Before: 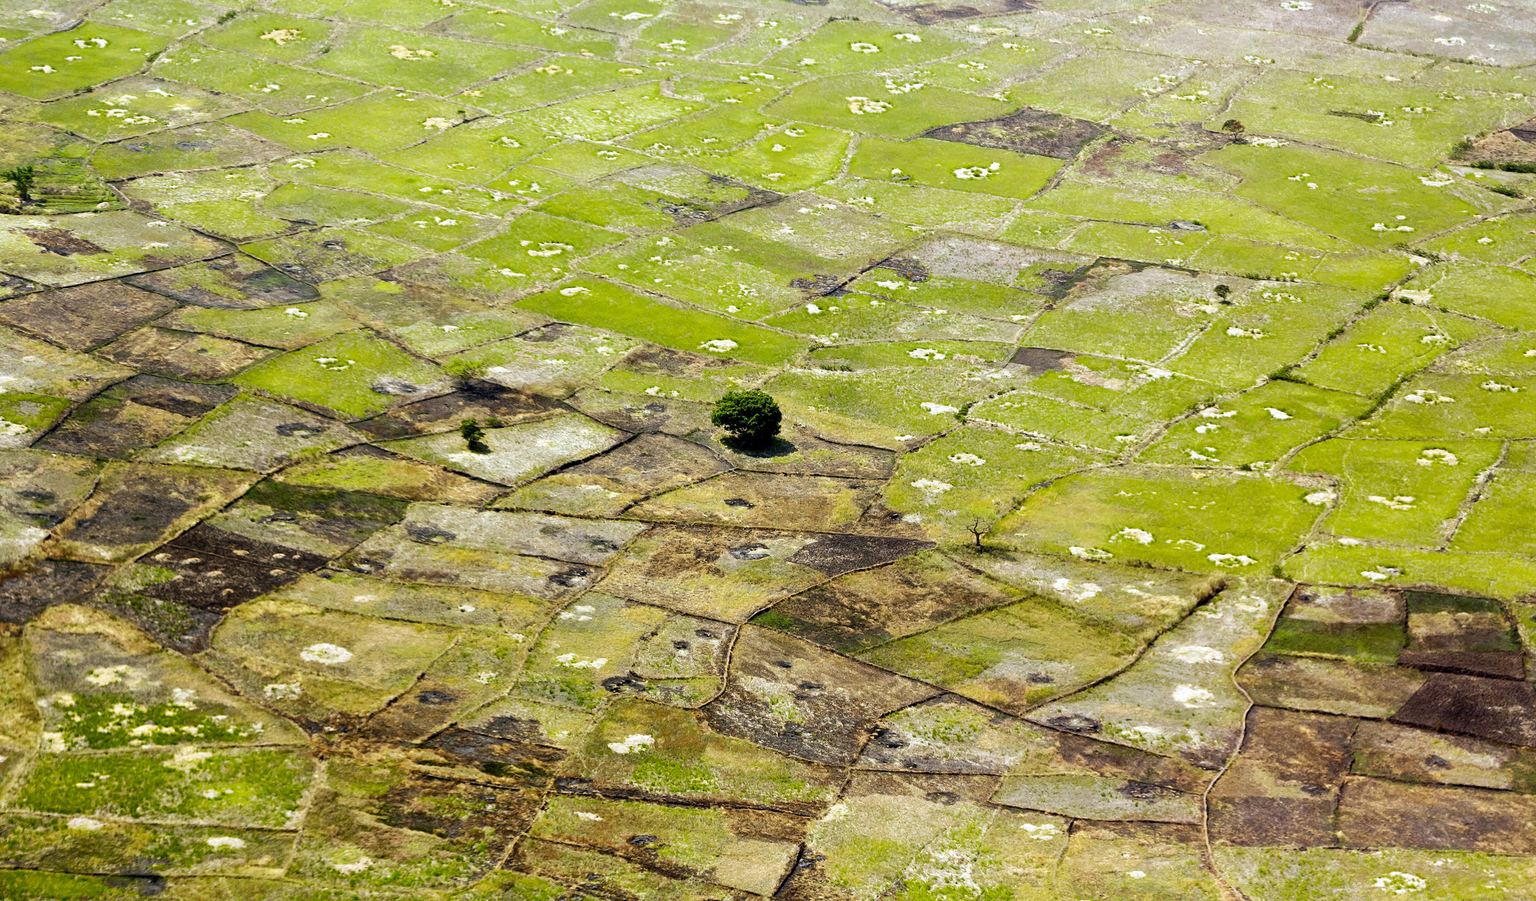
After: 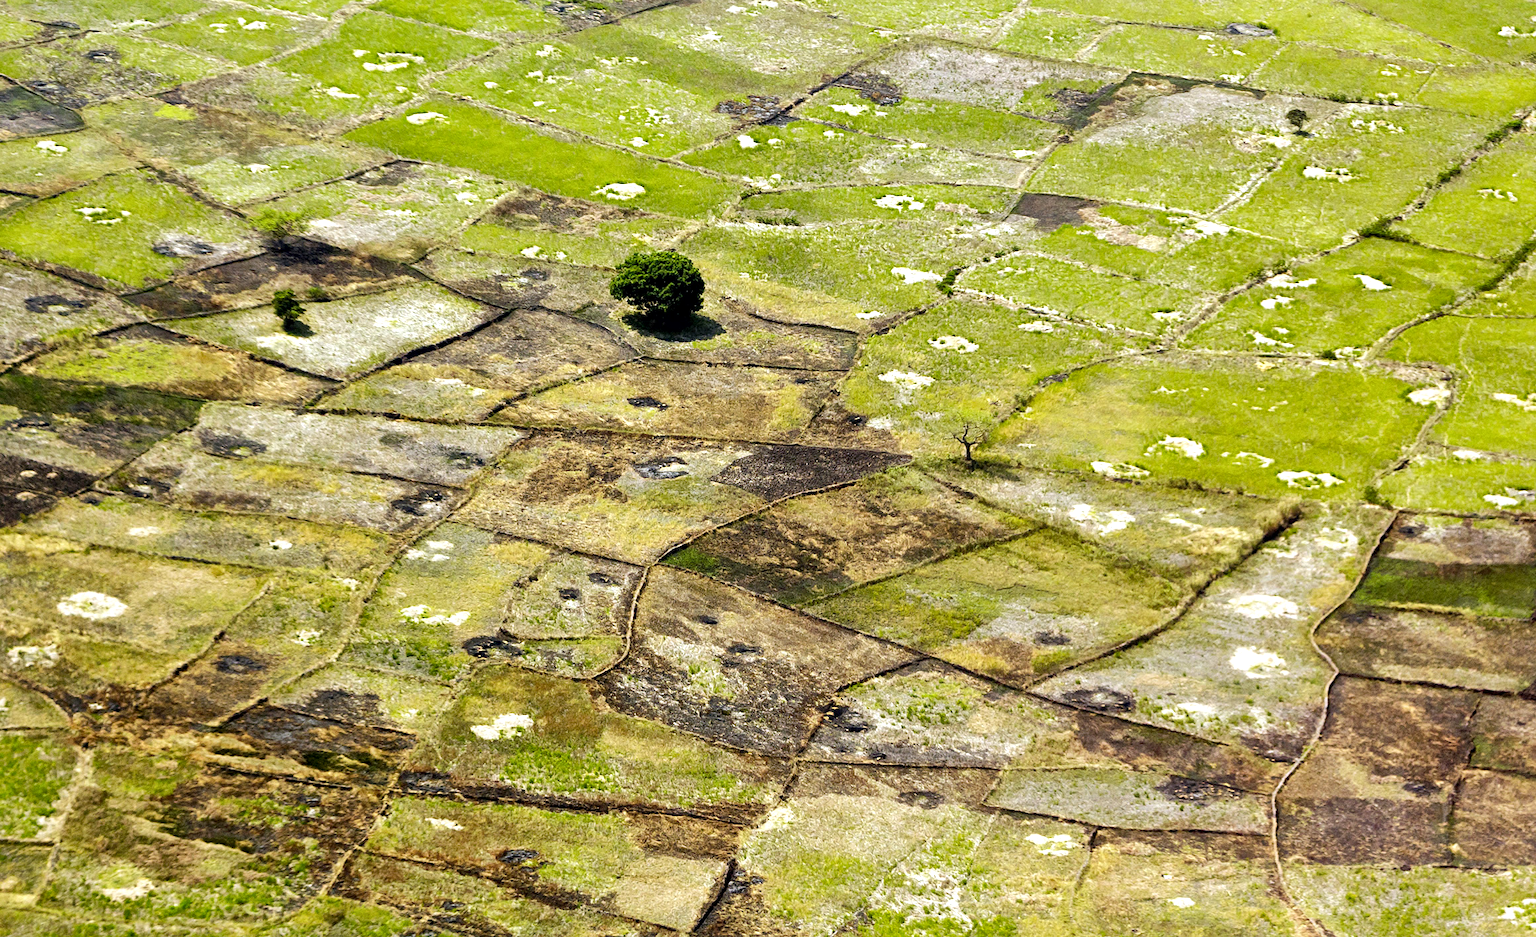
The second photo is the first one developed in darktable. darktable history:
crop: left 16.82%, top 22.603%, right 8.814%
local contrast: mode bilateral grid, contrast 20, coarseness 49, detail 132%, midtone range 0.2
tone equalizer: edges refinement/feathering 500, mask exposure compensation -1.57 EV, preserve details no
exposure: exposure -0.138 EV, compensate exposure bias true, compensate highlight preservation false
